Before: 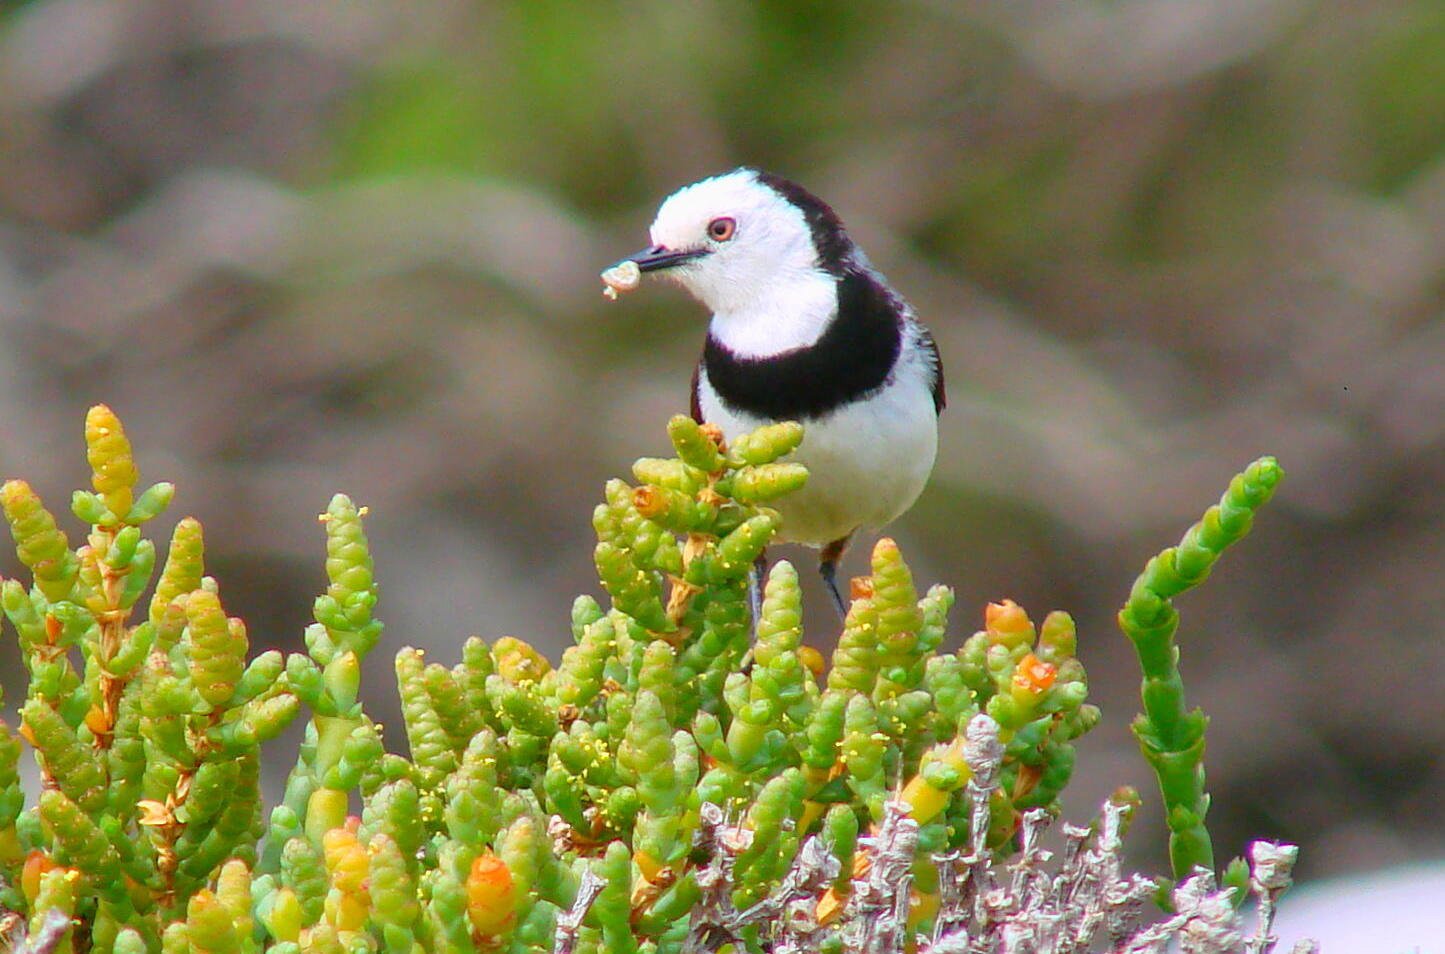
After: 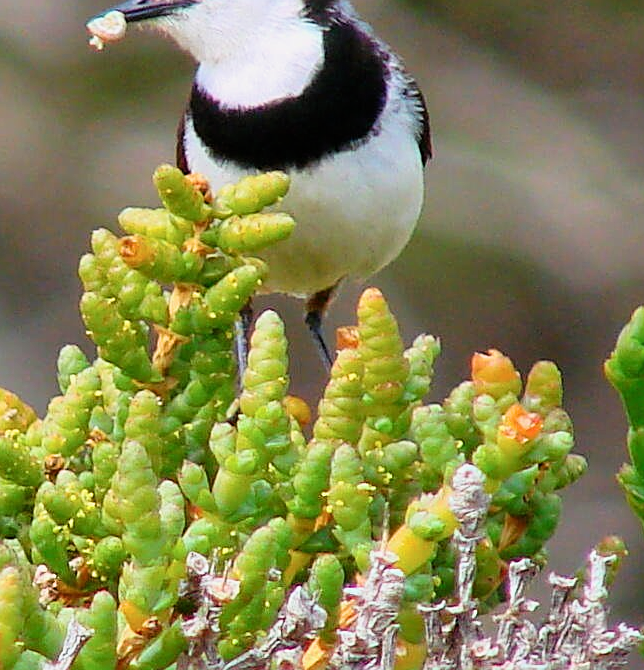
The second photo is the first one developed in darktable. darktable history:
sharpen: on, module defaults
filmic rgb: middle gray luminance 21.75%, black relative exposure -14.04 EV, white relative exposure 2.97 EV, threshold 3.05 EV, target black luminance 0%, hardness 8.74, latitude 60.39%, contrast 1.212, highlights saturation mix 5.43%, shadows ↔ highlights balance 42.2%, enable highlight reconstruction true
crop: left 35.588%, top 26.277%, right 19.823%, bottom 3.431%
